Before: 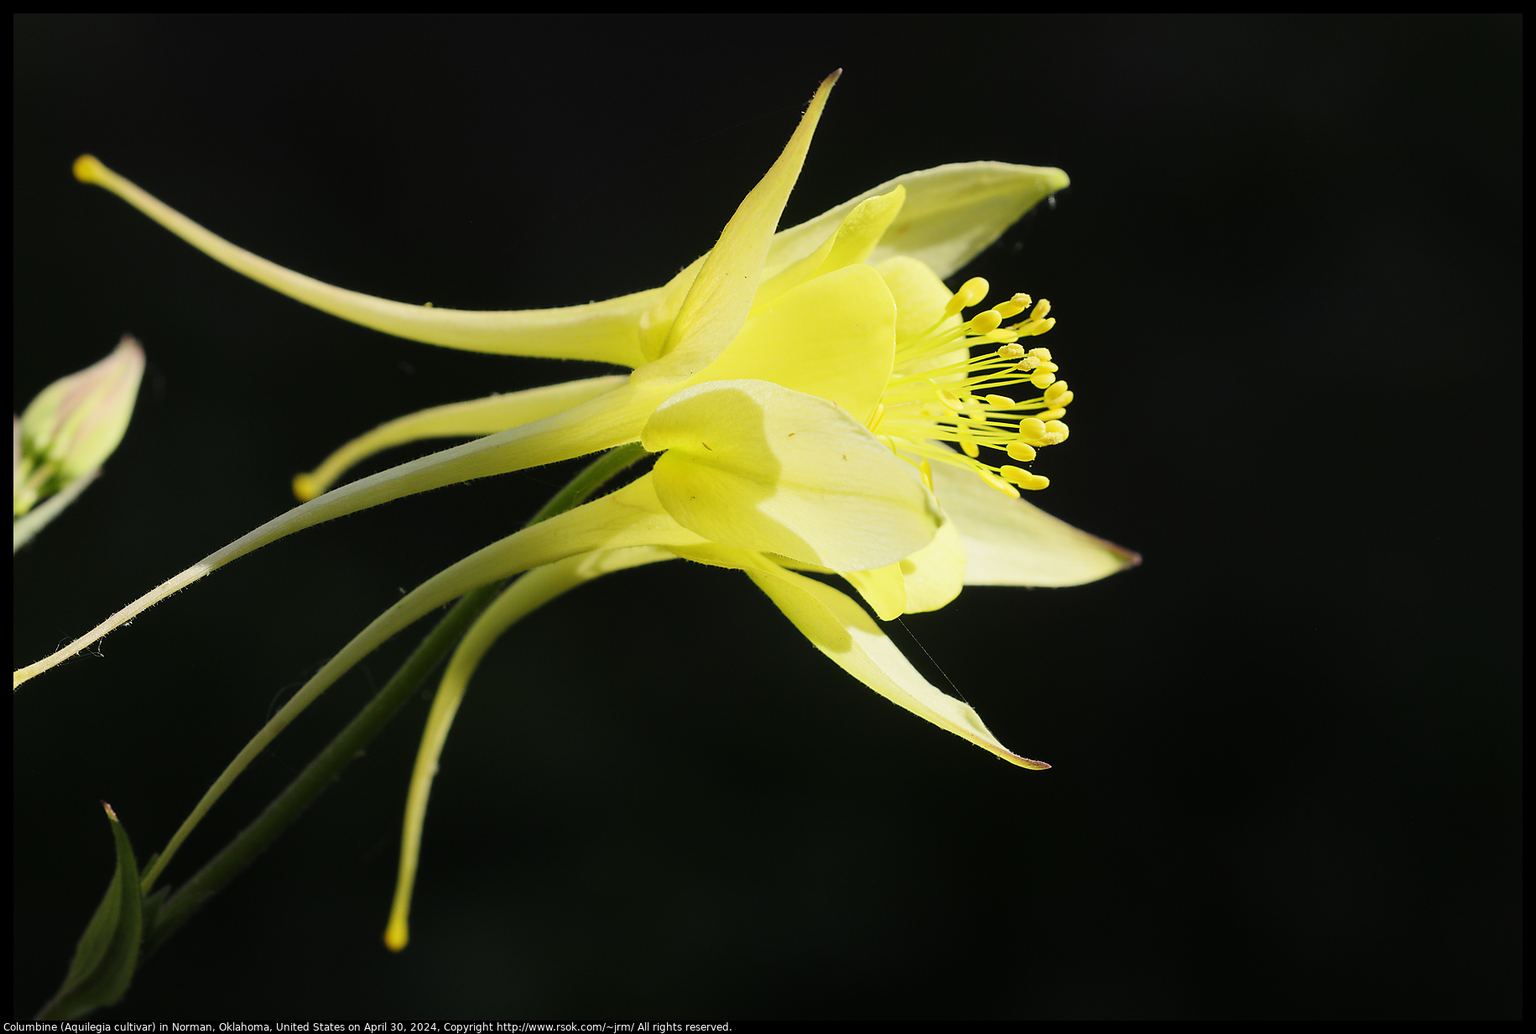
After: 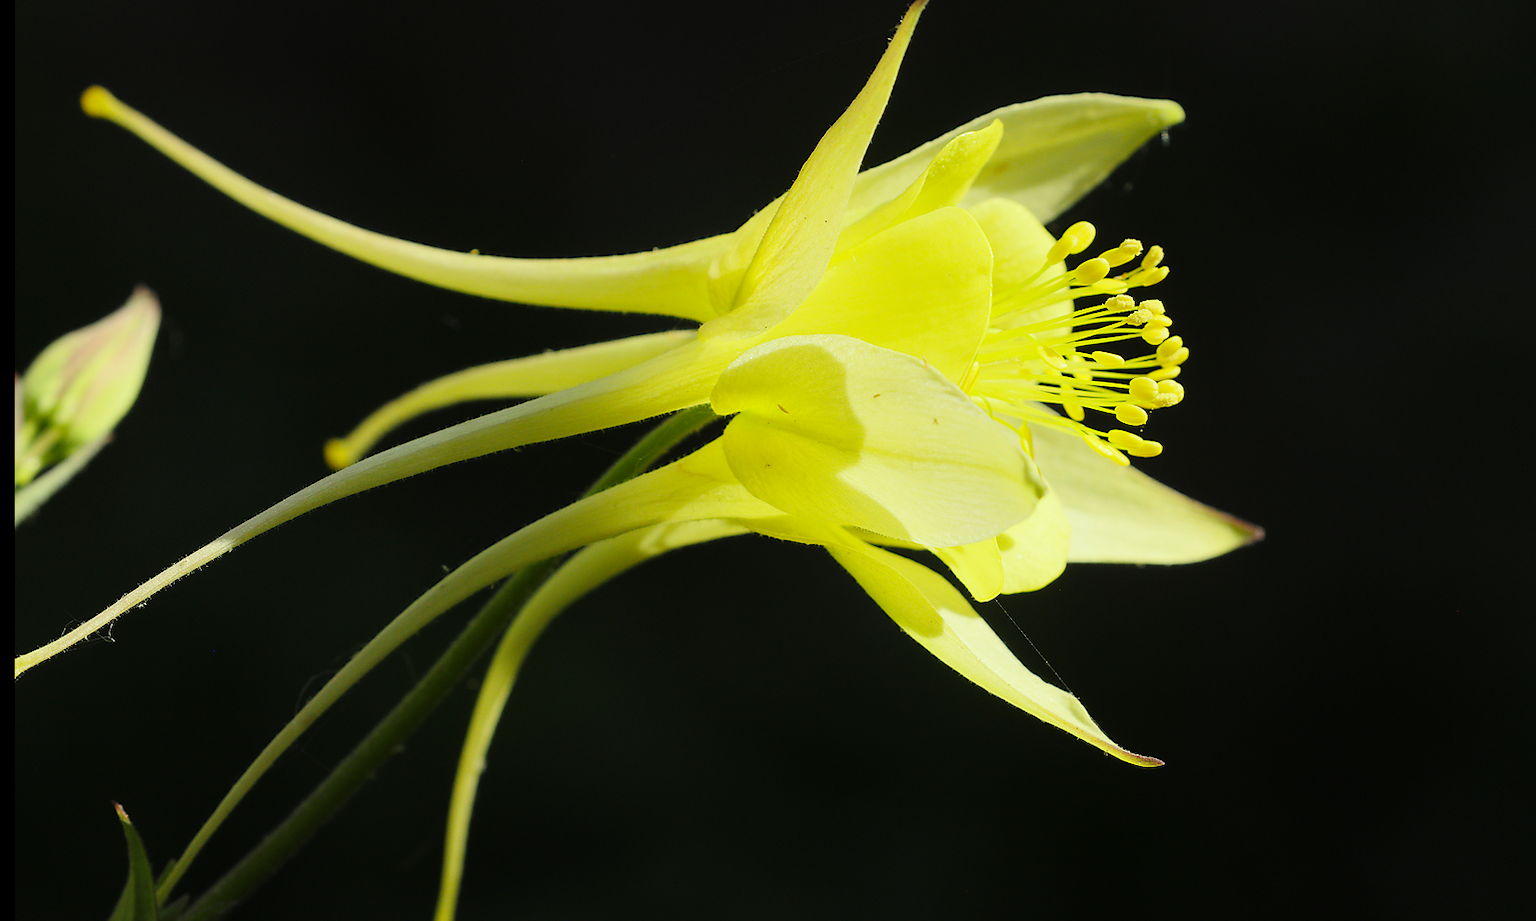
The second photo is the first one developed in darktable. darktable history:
color correction: highlights a* -5.94, highlights b* 11.19
tone equalizer: on, module defaults
crop: top 7.49%, right 9.717%, bottom 11.943%
